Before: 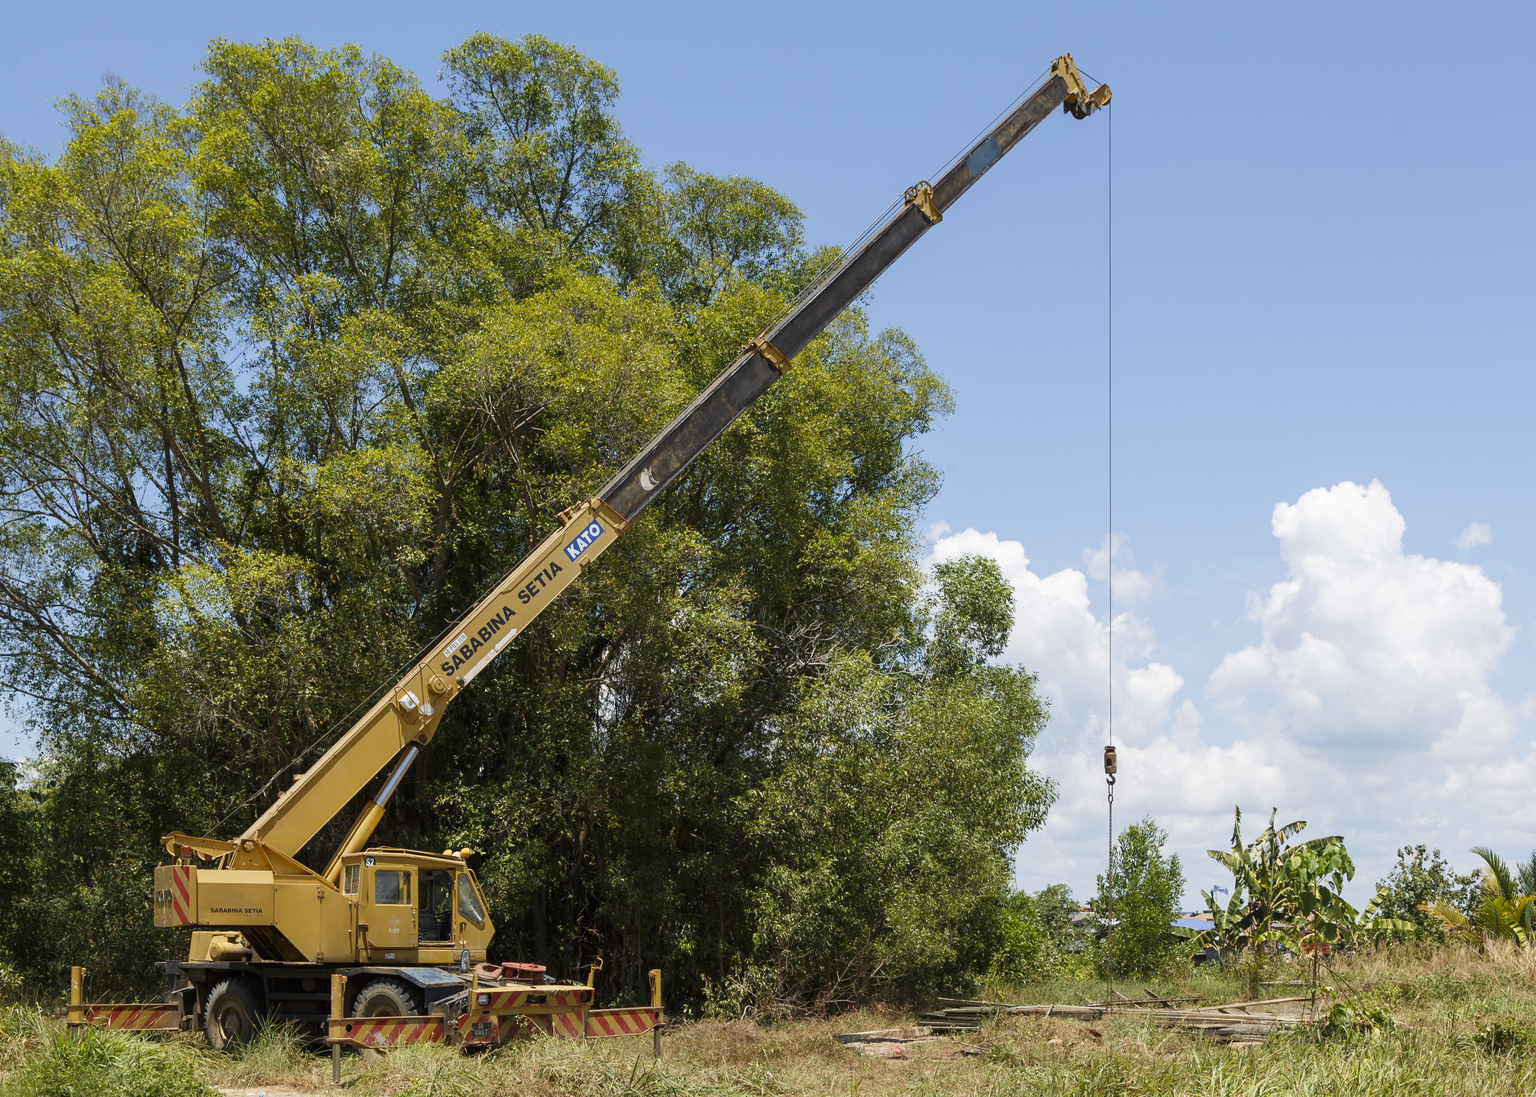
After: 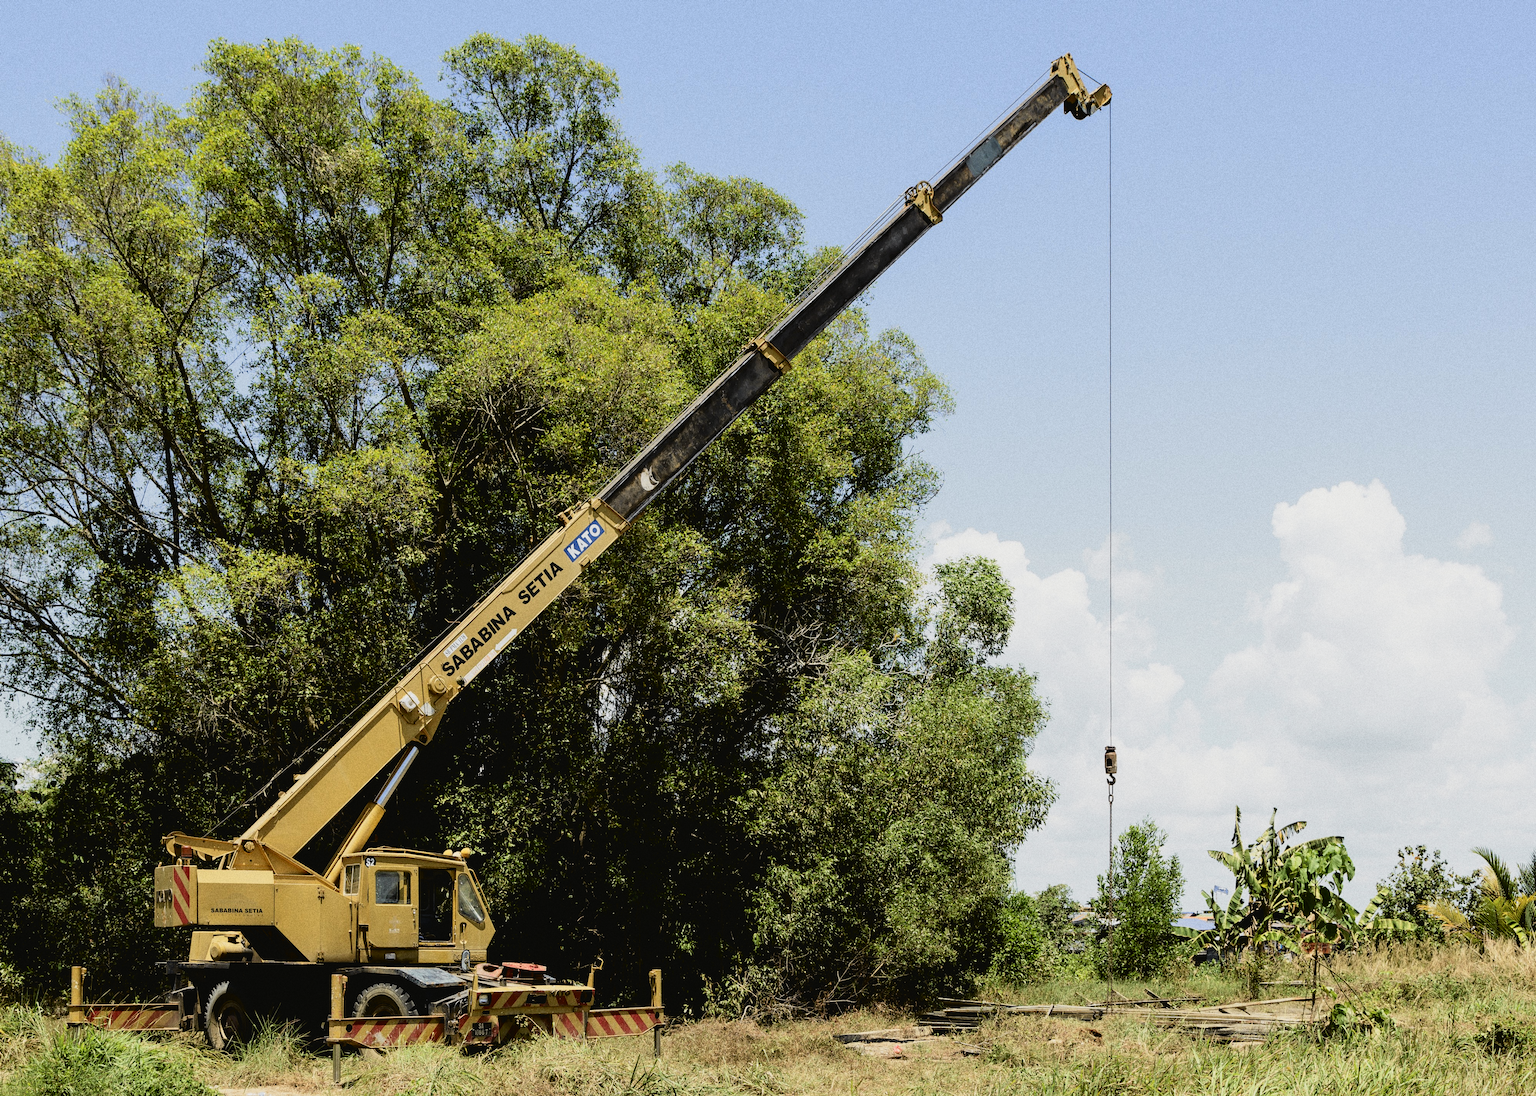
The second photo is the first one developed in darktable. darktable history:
grain: coarseness 0.09 ISO, strength 40%
tone curve: curves: ch0 [(0.003, 0.029) (0.037, 0.036) (0.149, 0.117) (0.297, 0.318) (0.422, 0.474) (0.531, 0.6) (0.743, 0.809) (0.877, 0.901) (1, 0.98)]; ch1 [(0, 0) (0.305, 0.325) (0.453, 0.437) (0.482, 0.479) (0.501, 0.5) (0.506, 0.503) (0.567, 0.572) (0.605, 0.608) (0.668, 0.69) (1, 1)]; ch2 [(0, 0) (0.313, 0.306) (0.4, 0.399) (0.45, 0.48) (0.499, 0.502) (0.512, 0.523) (0.57, 0.595) (0.653, 0.662) (1, 1)], color space Lab, independent channels, preserve colors none
filmic rgb: black relative exposure -5 EV, white relative exposure 3.5 EV, hardness 3.19, contrast 1.2, highlights saturation mix -30%
